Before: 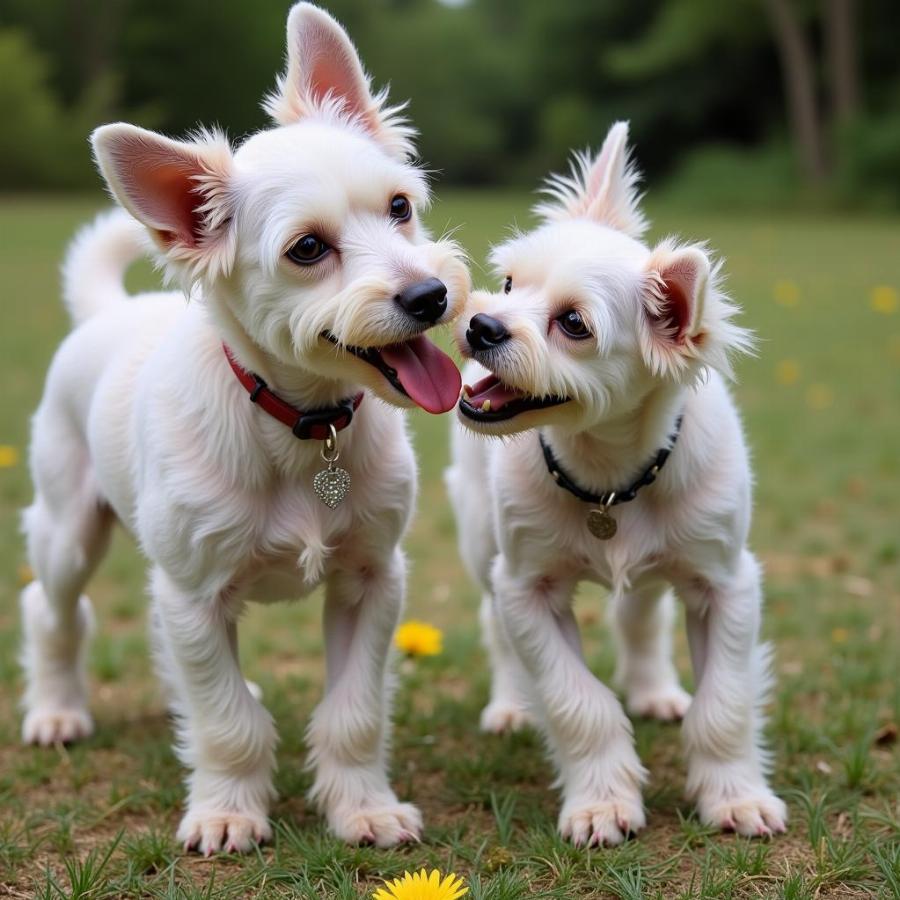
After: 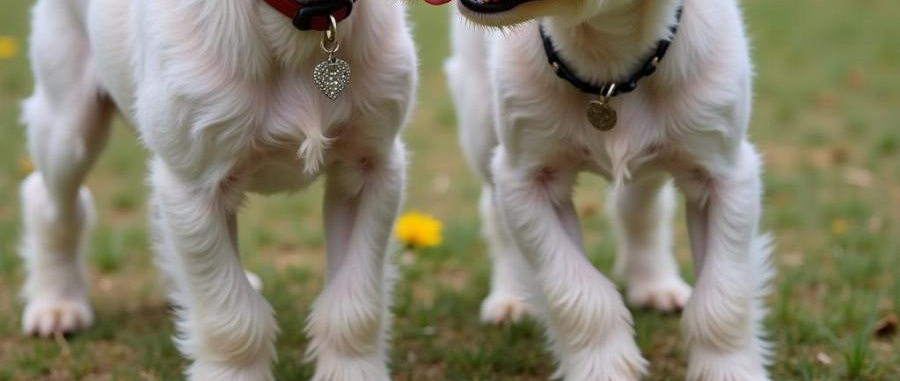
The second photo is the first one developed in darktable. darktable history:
crop: top 45.491%, bottom 12.117%
